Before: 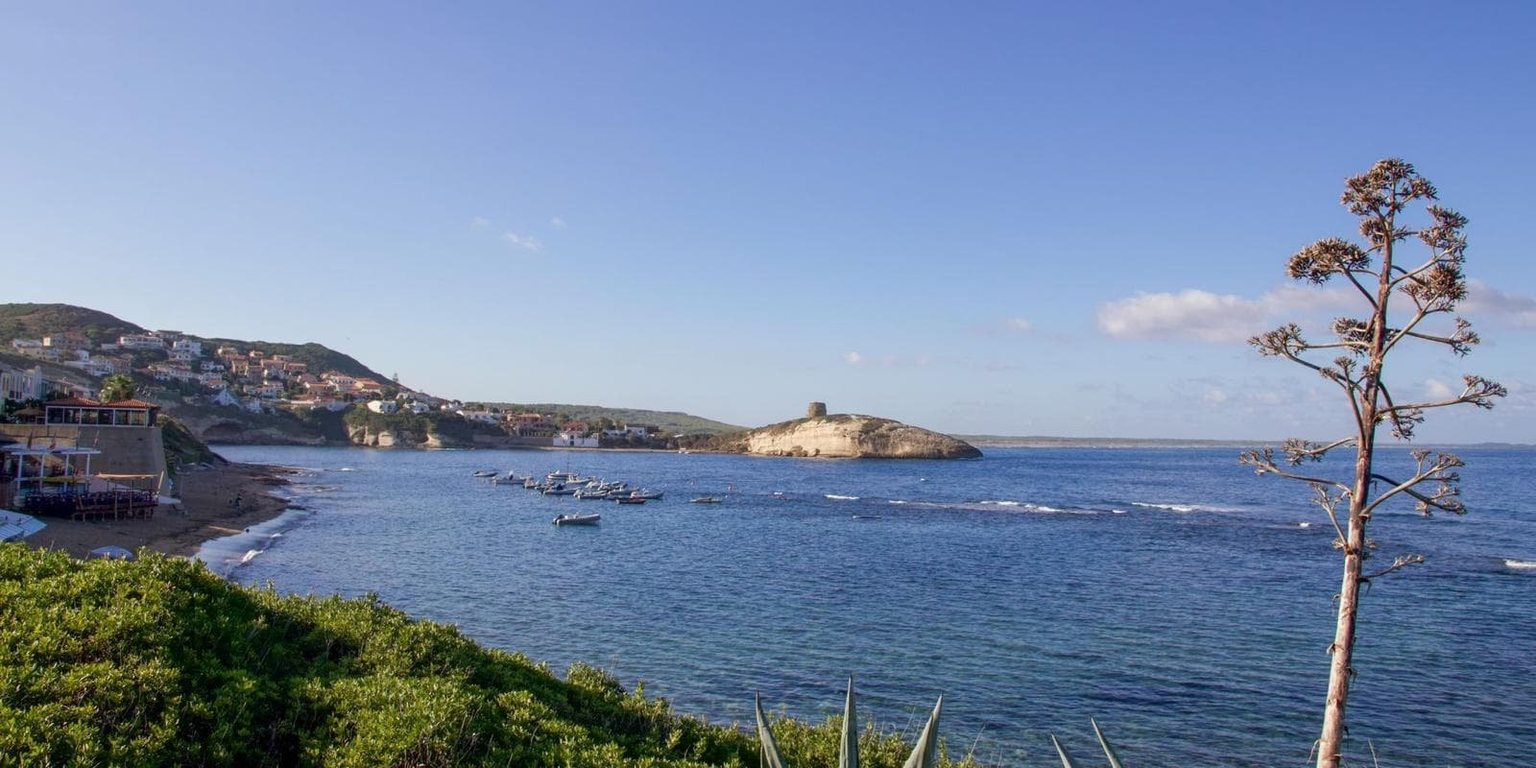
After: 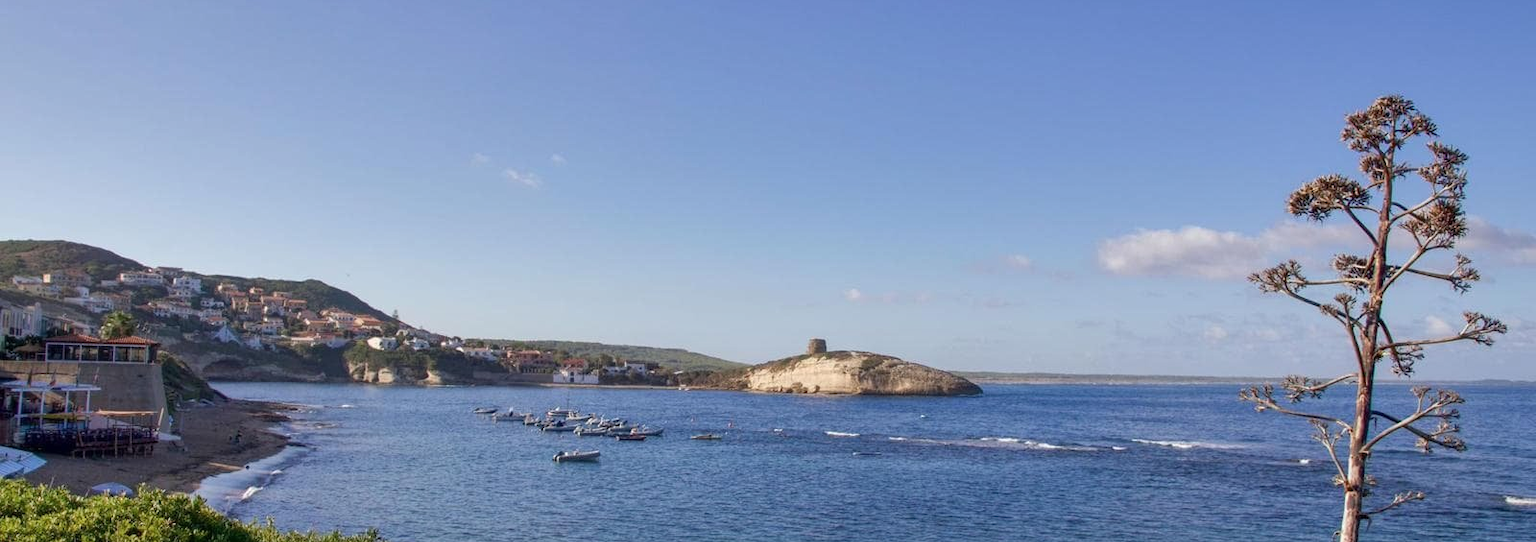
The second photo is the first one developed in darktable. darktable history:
crop and rotate: top 8.293%, bottom 20.996%
shadows and highlights: soften with gaussian
